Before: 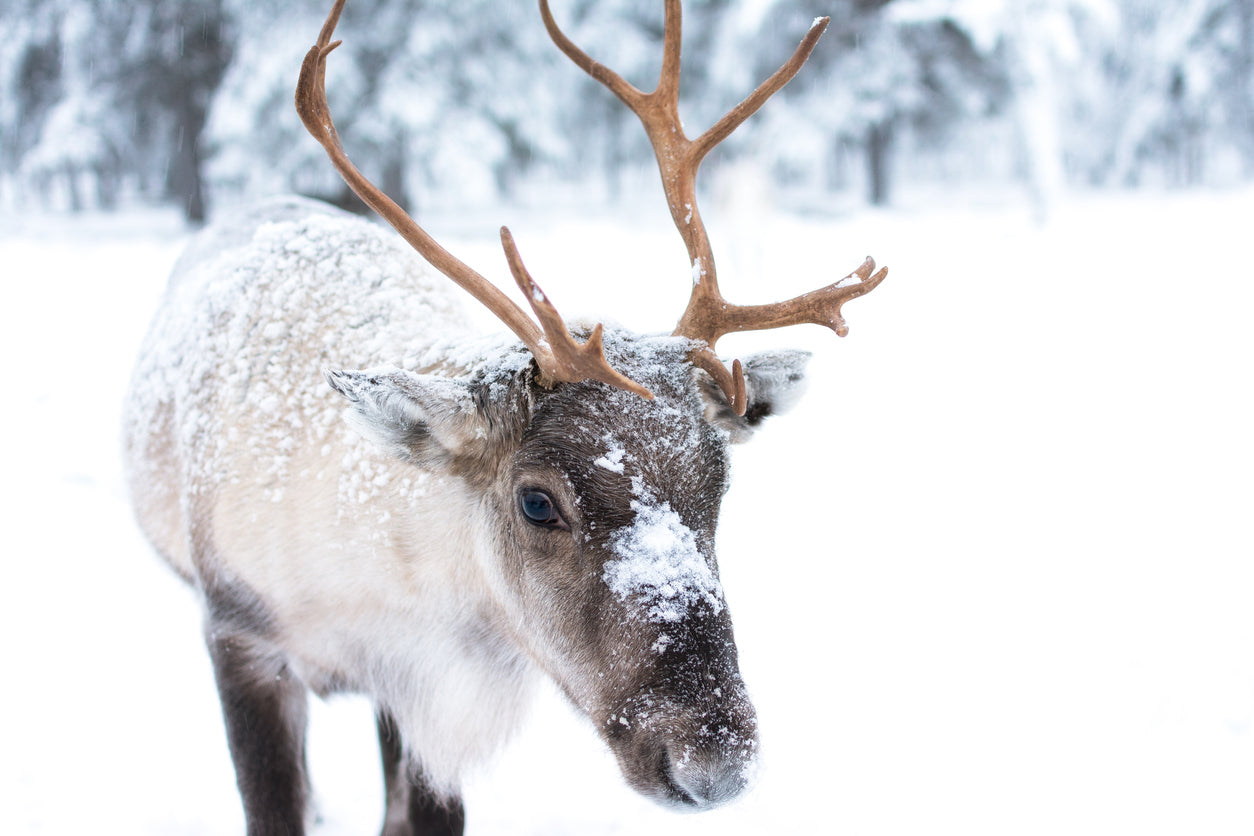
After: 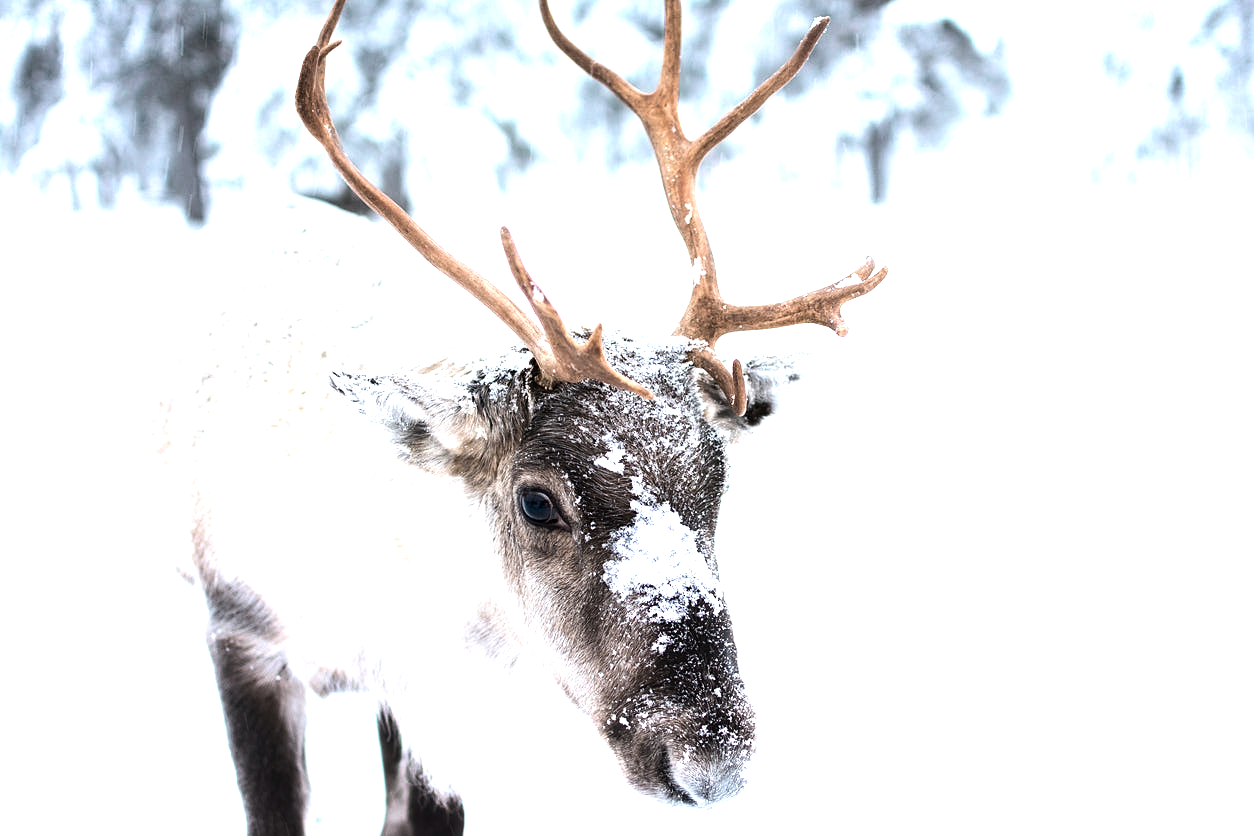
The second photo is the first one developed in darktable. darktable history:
tone equalizer: -8 EV -1.08 EV, -7 EV -1.01 EV, -6 EV -0.867 EV, -5 EV -0.578 EV, -3 EV 0.578 EV, -2 EV 0.867 EV, -1 EV 1.01 EV, +0 EV 1.08 EV, edges refinement/feathering 500, mask exposure compensation -1.57 EV, preserve details no
sharpen: radius 1.272, amount 0.305, threshold 0
